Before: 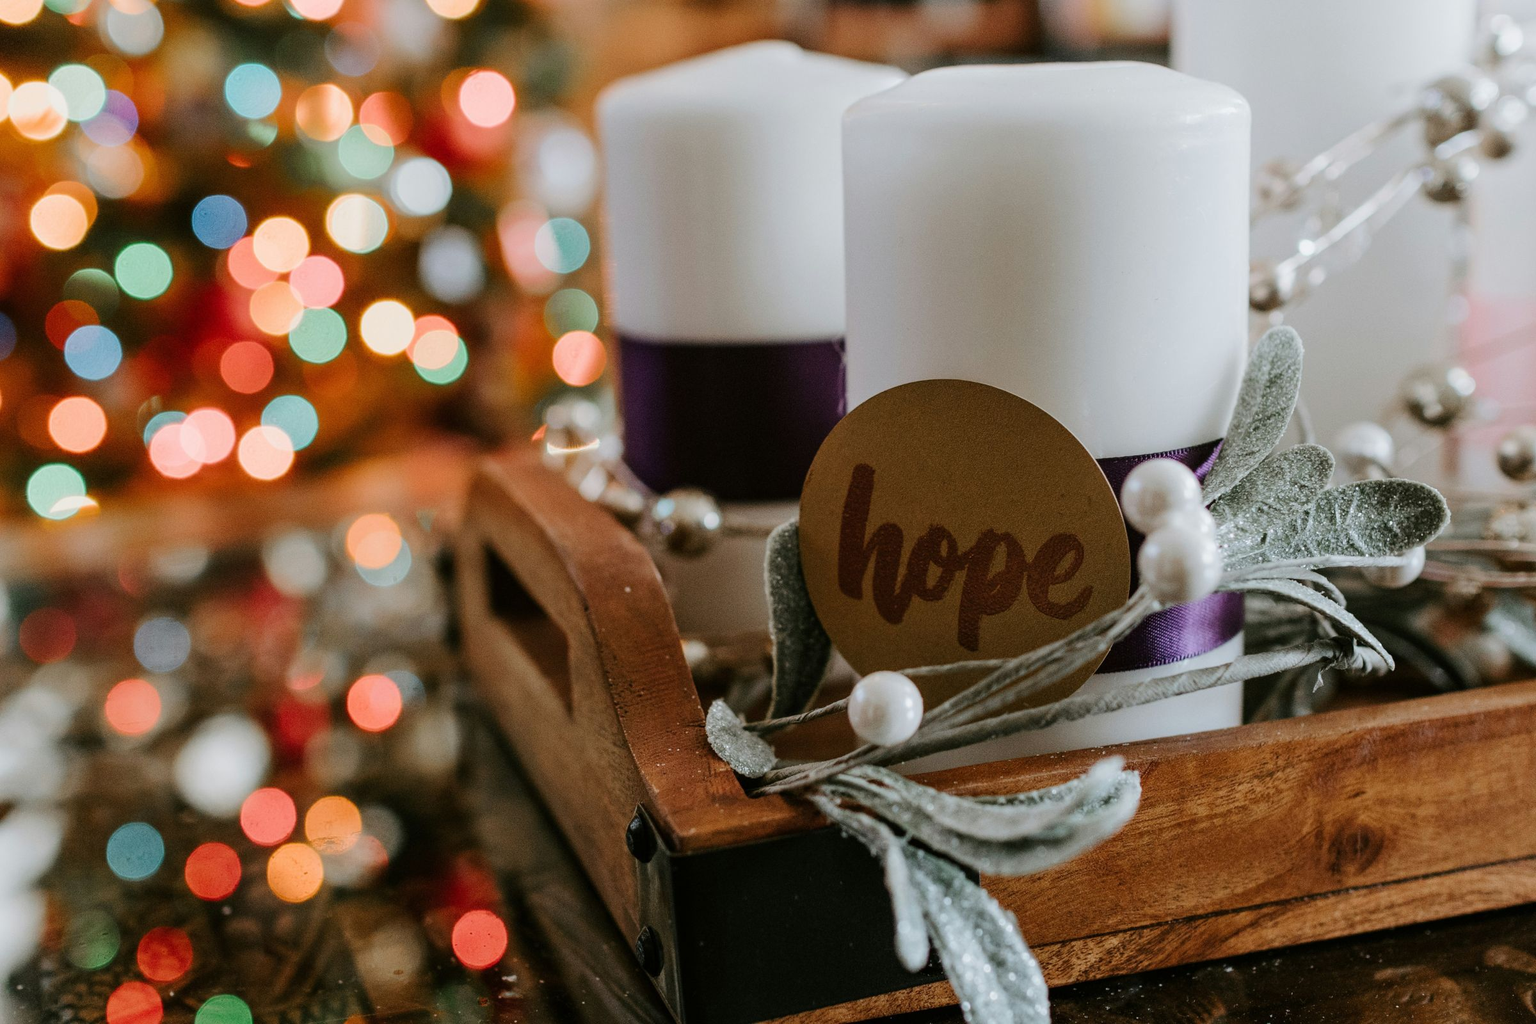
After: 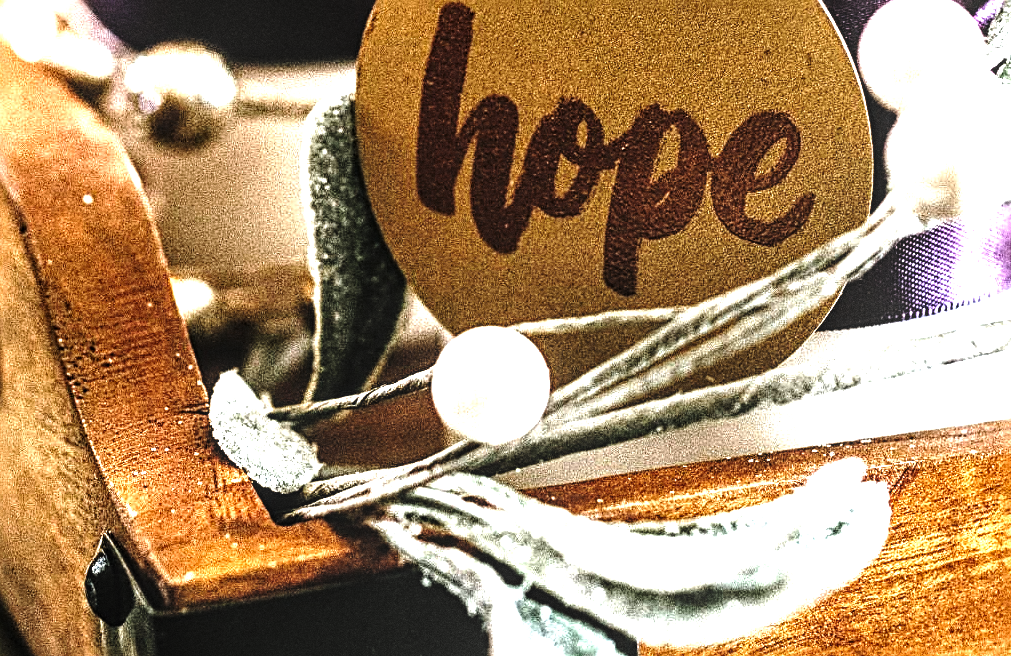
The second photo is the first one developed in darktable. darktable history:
levels: levels [0.044, 0.475, 0.791]
local contrast: on, module defaults
base curve: curves: ch0 [(0, 0) (0.028, 0.03) (0.121, 0.232) (0.46, 0.748) (0.859, 0.968) (1, 1)], preserve colors none
sharpen: radius 2.817, amount 0.715
crop: left 37.221%, top 45.169%, right 20.63%, bottom 13.777%
grain: coarseness 0.09 ISO, strength 40%
exposure: black level correction -0.005, exposure 1 EV, compensate highlight preservation false
